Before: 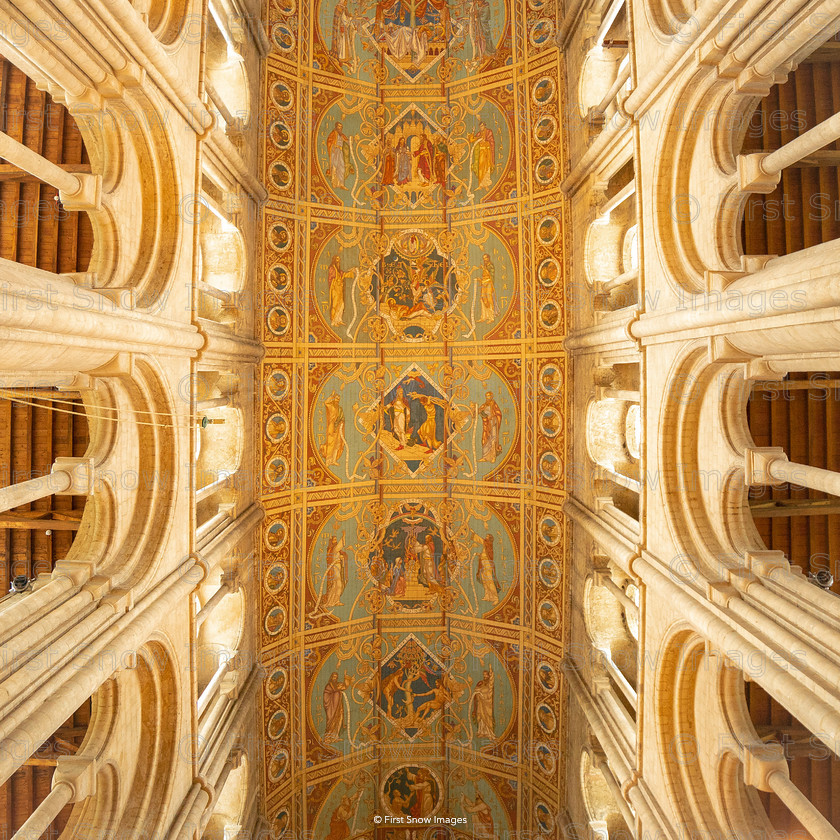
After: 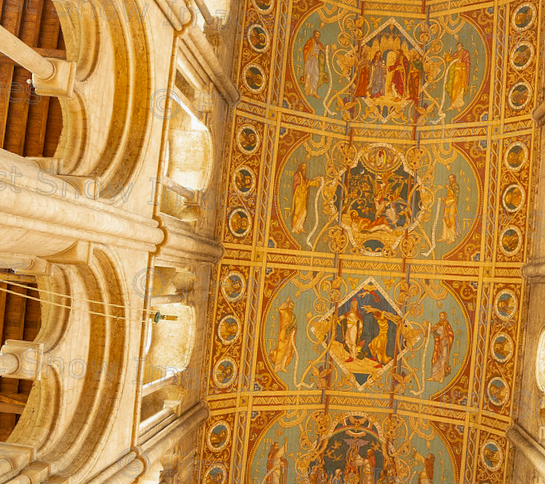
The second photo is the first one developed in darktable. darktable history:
shadows and highlights: shadows 43.71, white point adjustment -1.46, soften with gaussian
crop and rotate: angle -4.99°, left 2.122%, top 6.945%, right 27.566%, bottom 30.519%
